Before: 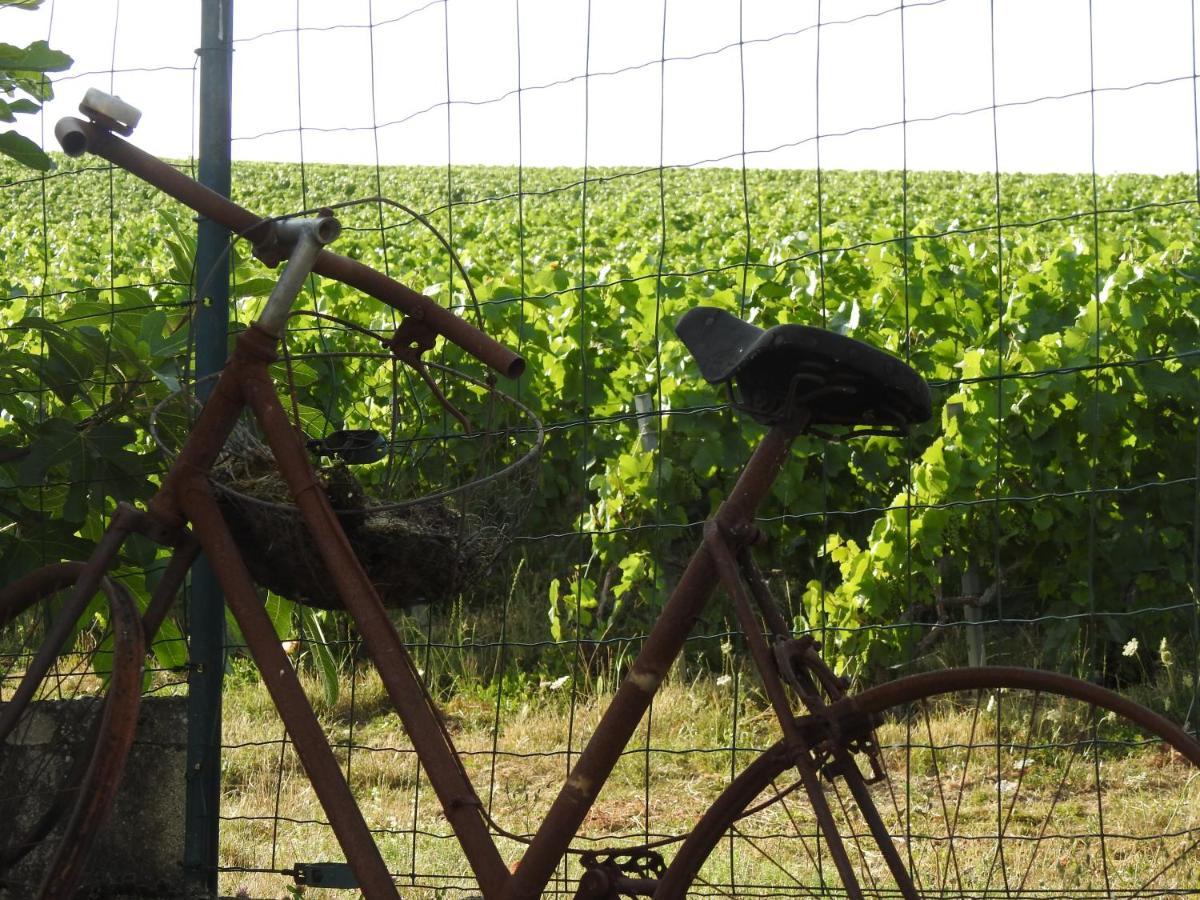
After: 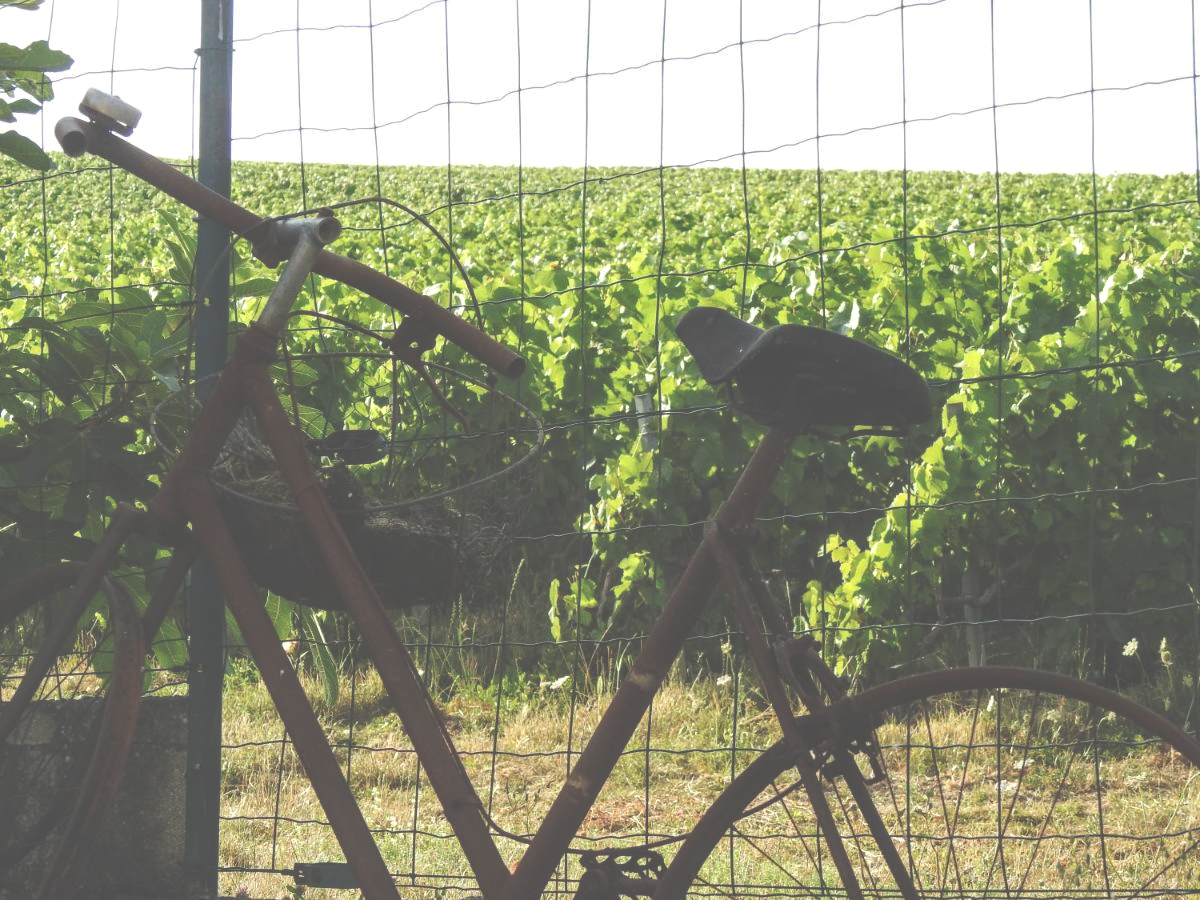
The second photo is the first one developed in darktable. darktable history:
color correction: highlights b* 0.058, saturation 1.09
exposure: black level correction -0.086, compensate highlight preservation false
local contrast: on, module defaults
